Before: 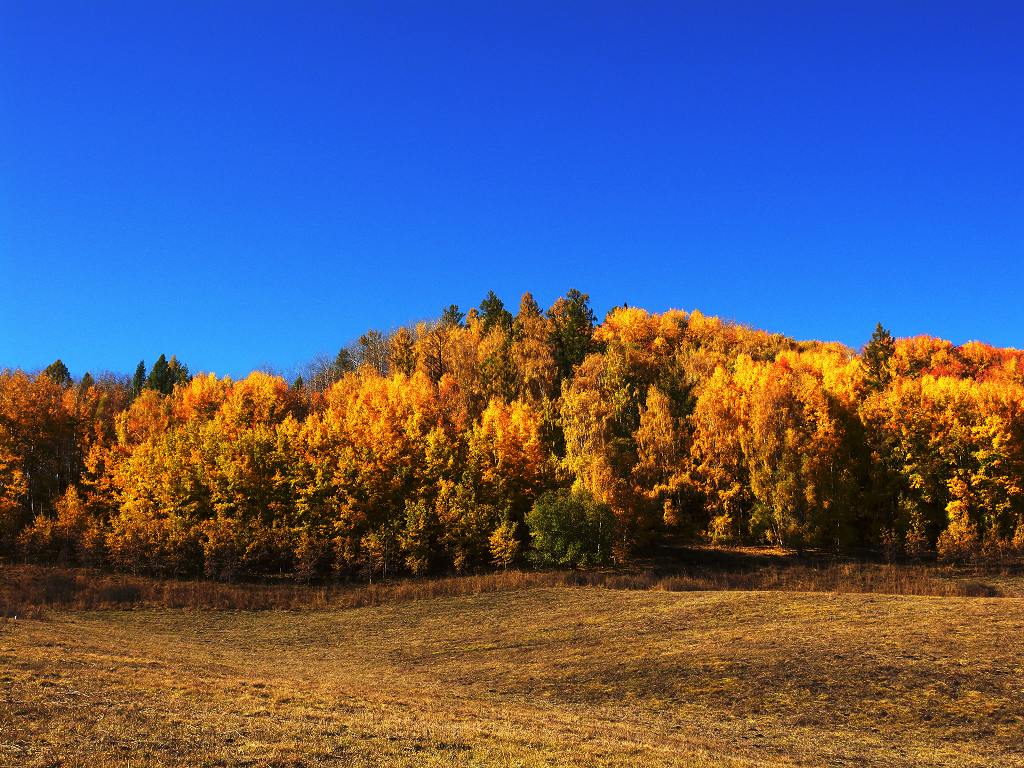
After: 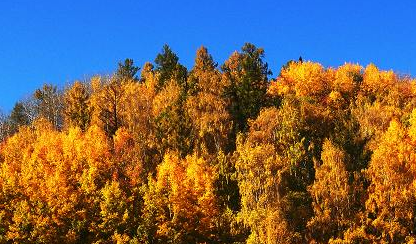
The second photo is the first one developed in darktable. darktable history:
crop: left 31.76%, top 32.154%, right 27.529%, bottom 35.987%
